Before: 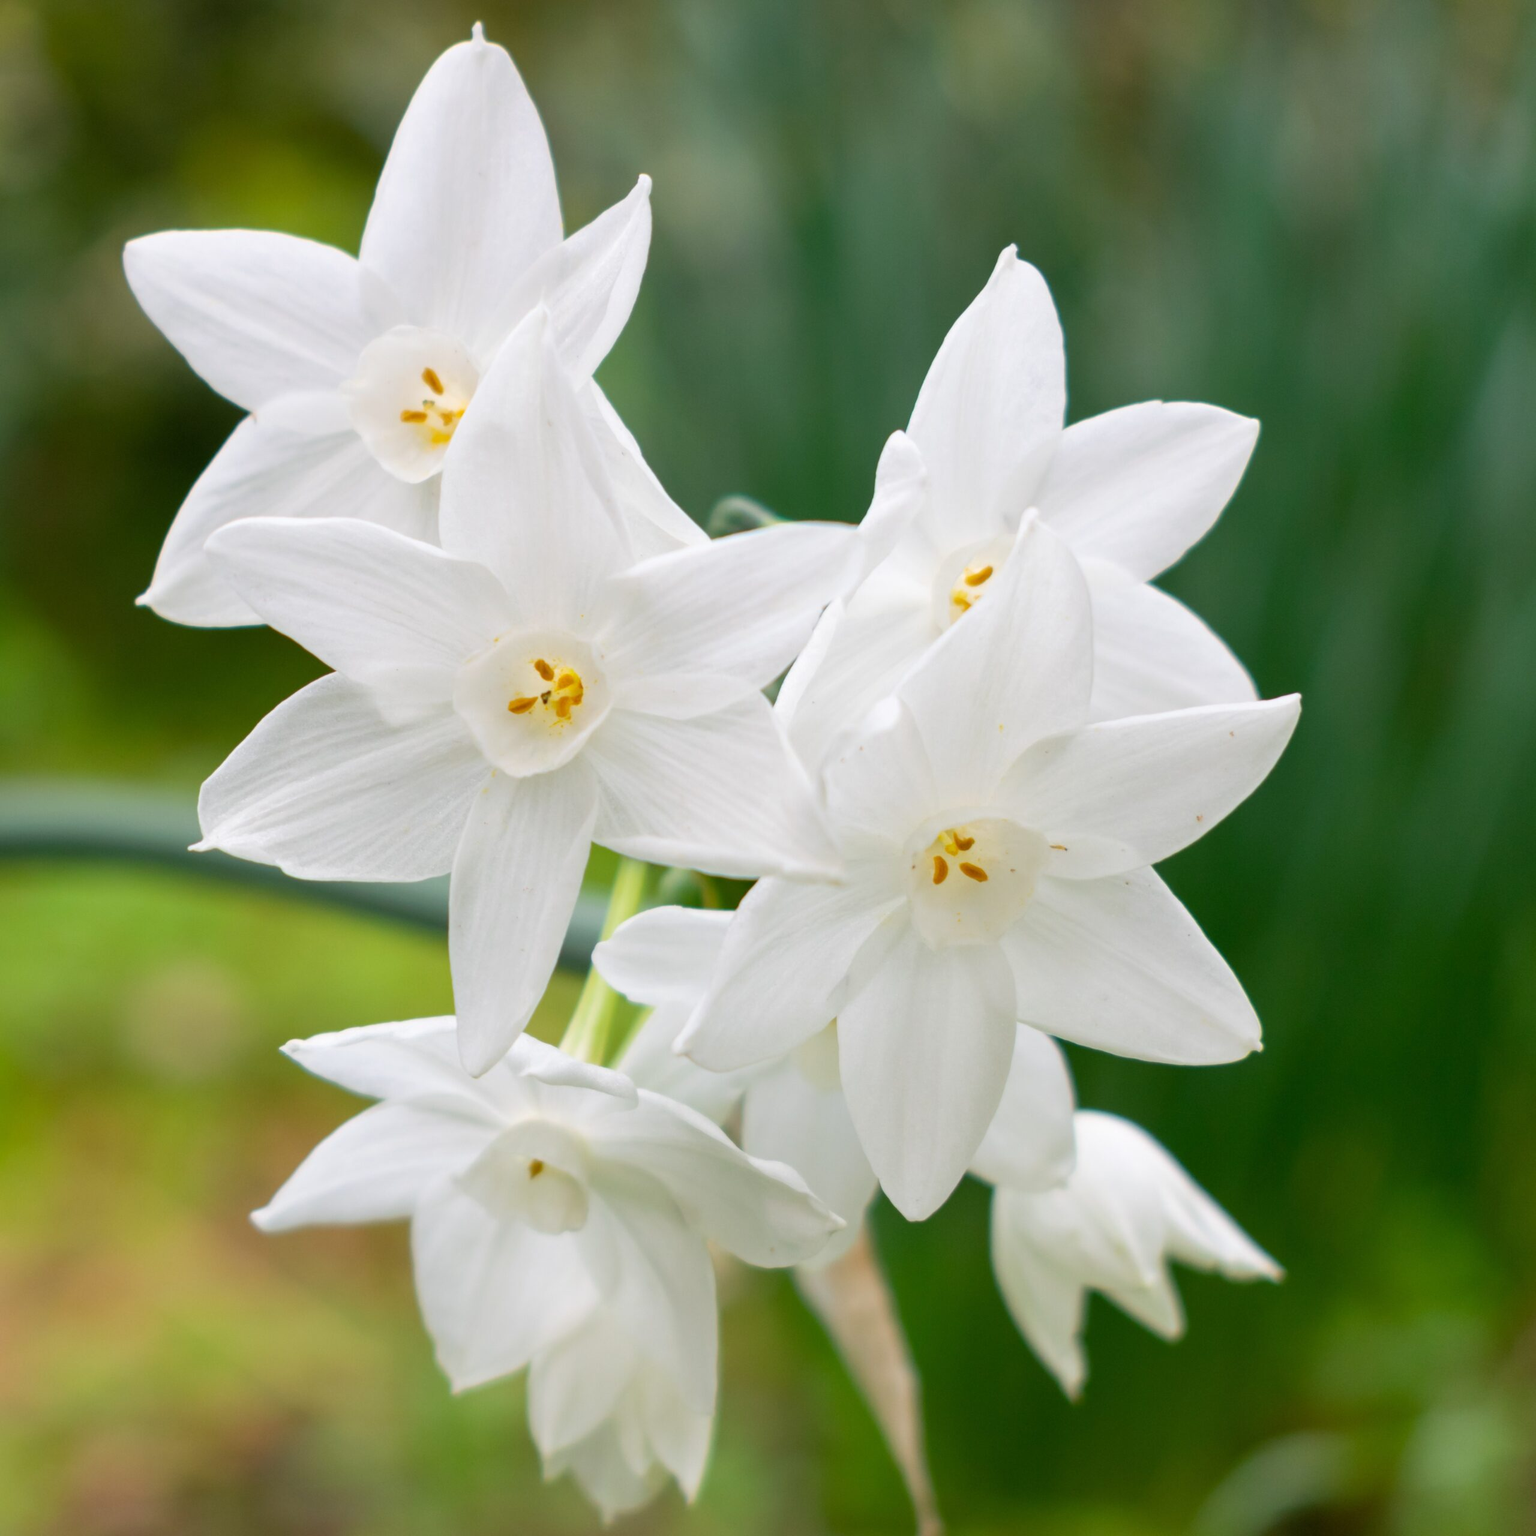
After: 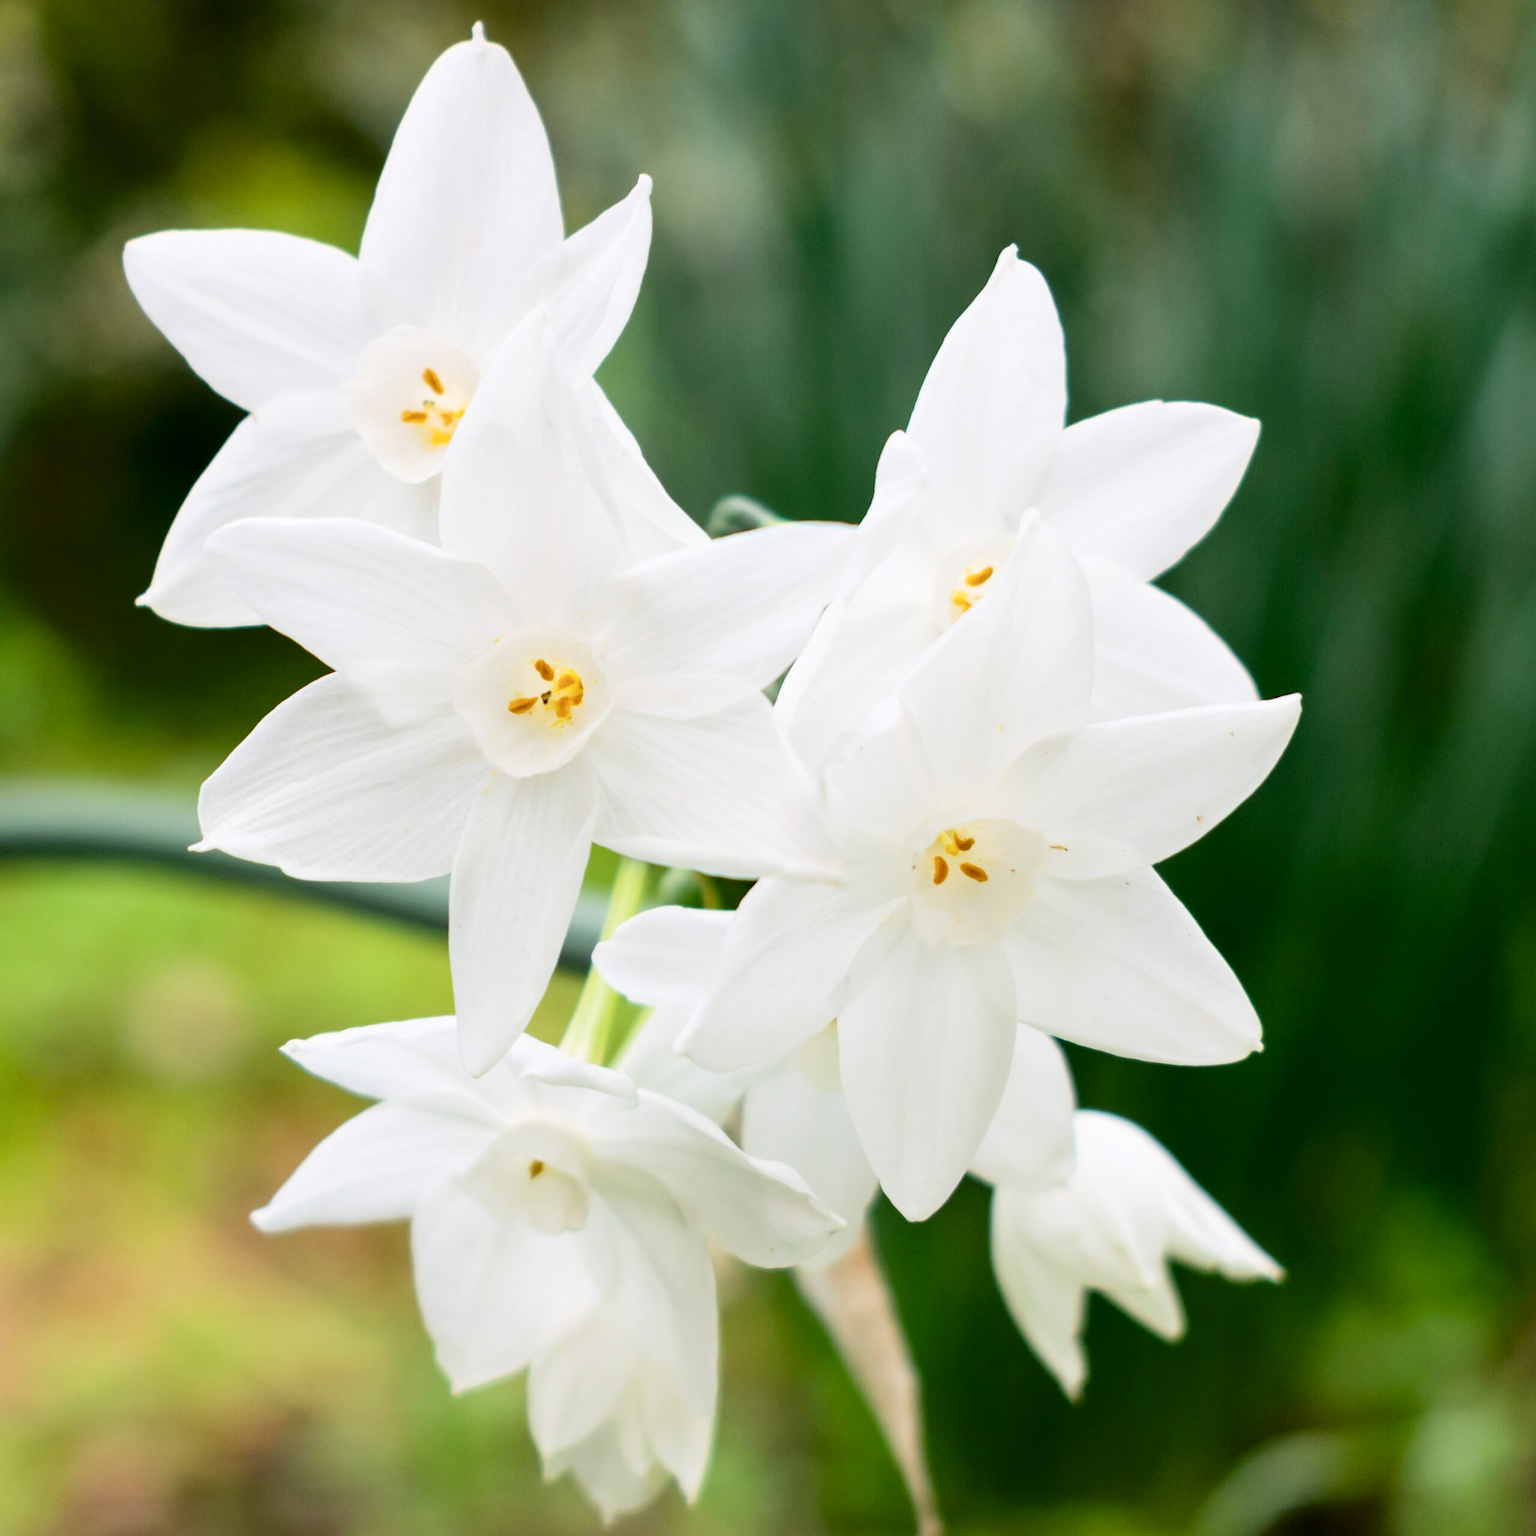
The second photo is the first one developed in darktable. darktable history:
filmic rgb: black relative exposure -7.65 EV, white relative exposure 4.56 EV, hardness 3.61, contrast 1.051
contrast brightness saturation: contrast 0.102, brightness 0.033, saturation 0.091
tone curve: curves: ch0 [(0, 0) (0.003, 0.002) (0.011, 0.006) (0.025, 0.014) (0.044, 0.025) (0.069, 0.039) (0.1, 0.056) (0.136, 0.082) (0.177, 0.116) (0.224, 0.163) (0.277, 0.233) (0.335, 0.311) (0.399, 0.396) (0.468, 0.488) (0.543, 0.588) (0.623, 0.695) (0.709, 0.809) (0.801, 0.912) (0.898, 0.997) (1, 1)], color space Lab, independent channels, preserve colors none
